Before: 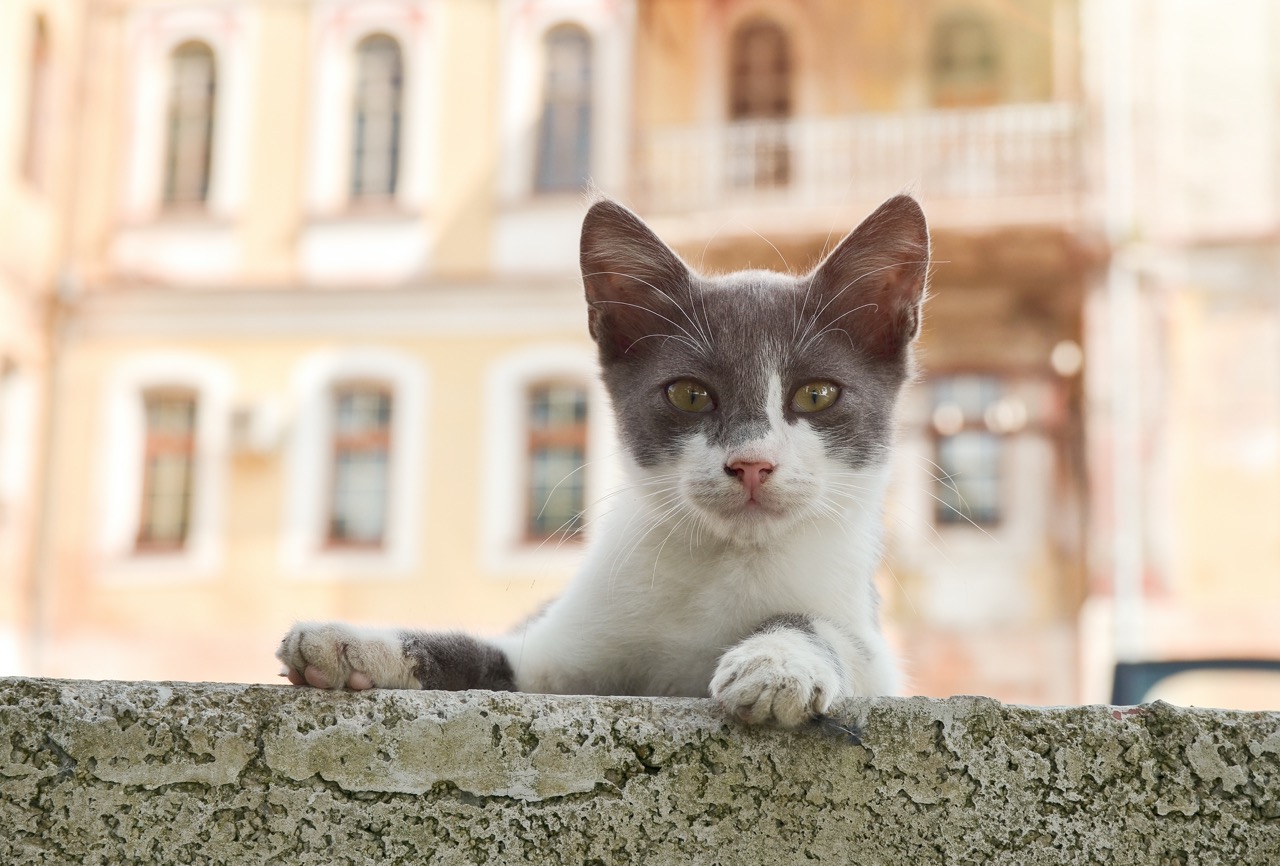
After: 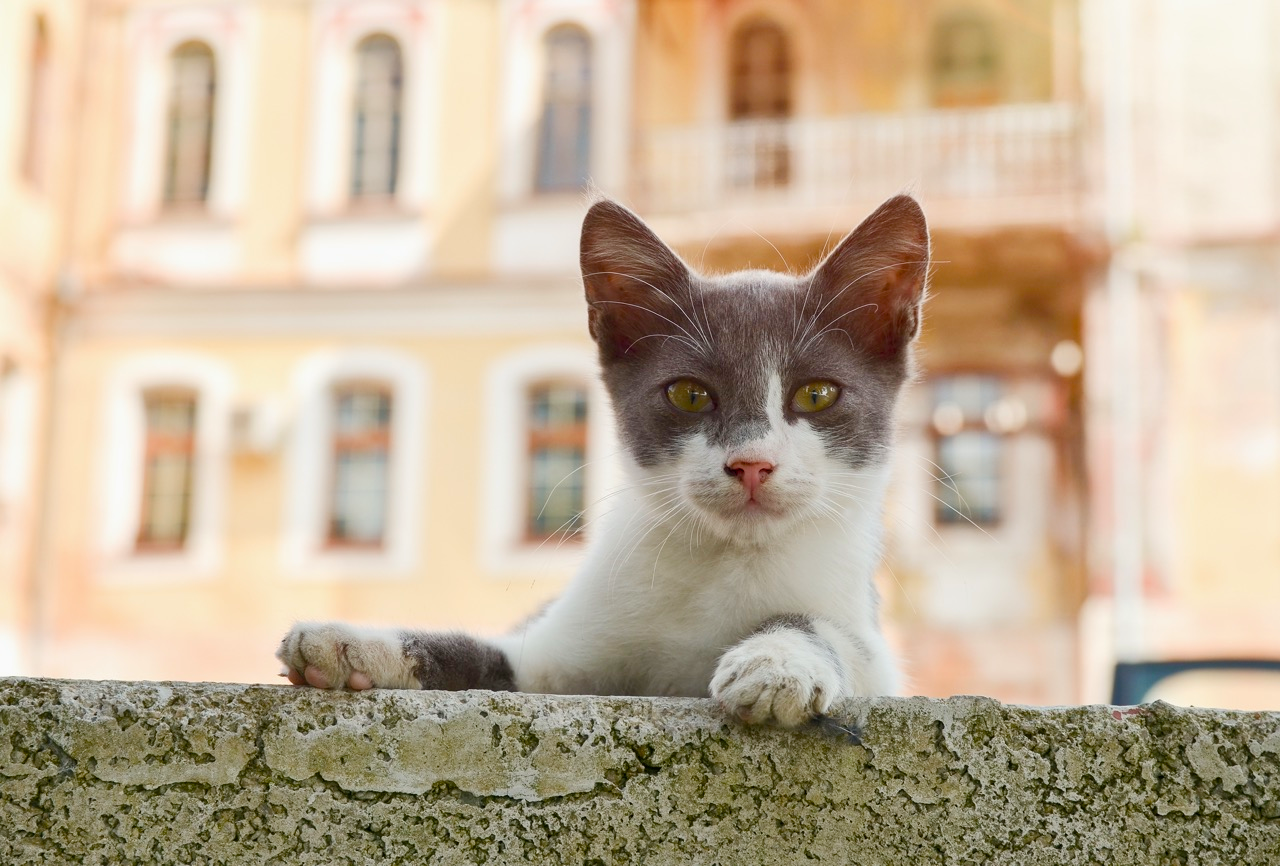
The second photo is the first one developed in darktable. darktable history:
color balance rgb: shadows lift › luminance -19.62%, perceptual saturation grading › global saturation 20%, perceptual saturation grading › highlights -13.888%, perceptual saturation grading › shadows 49.909%, perceptual brilliance grading › global brilliance 2.151%, perceptual brilliance grading › highlights -3.789%, global vibrance 20%
